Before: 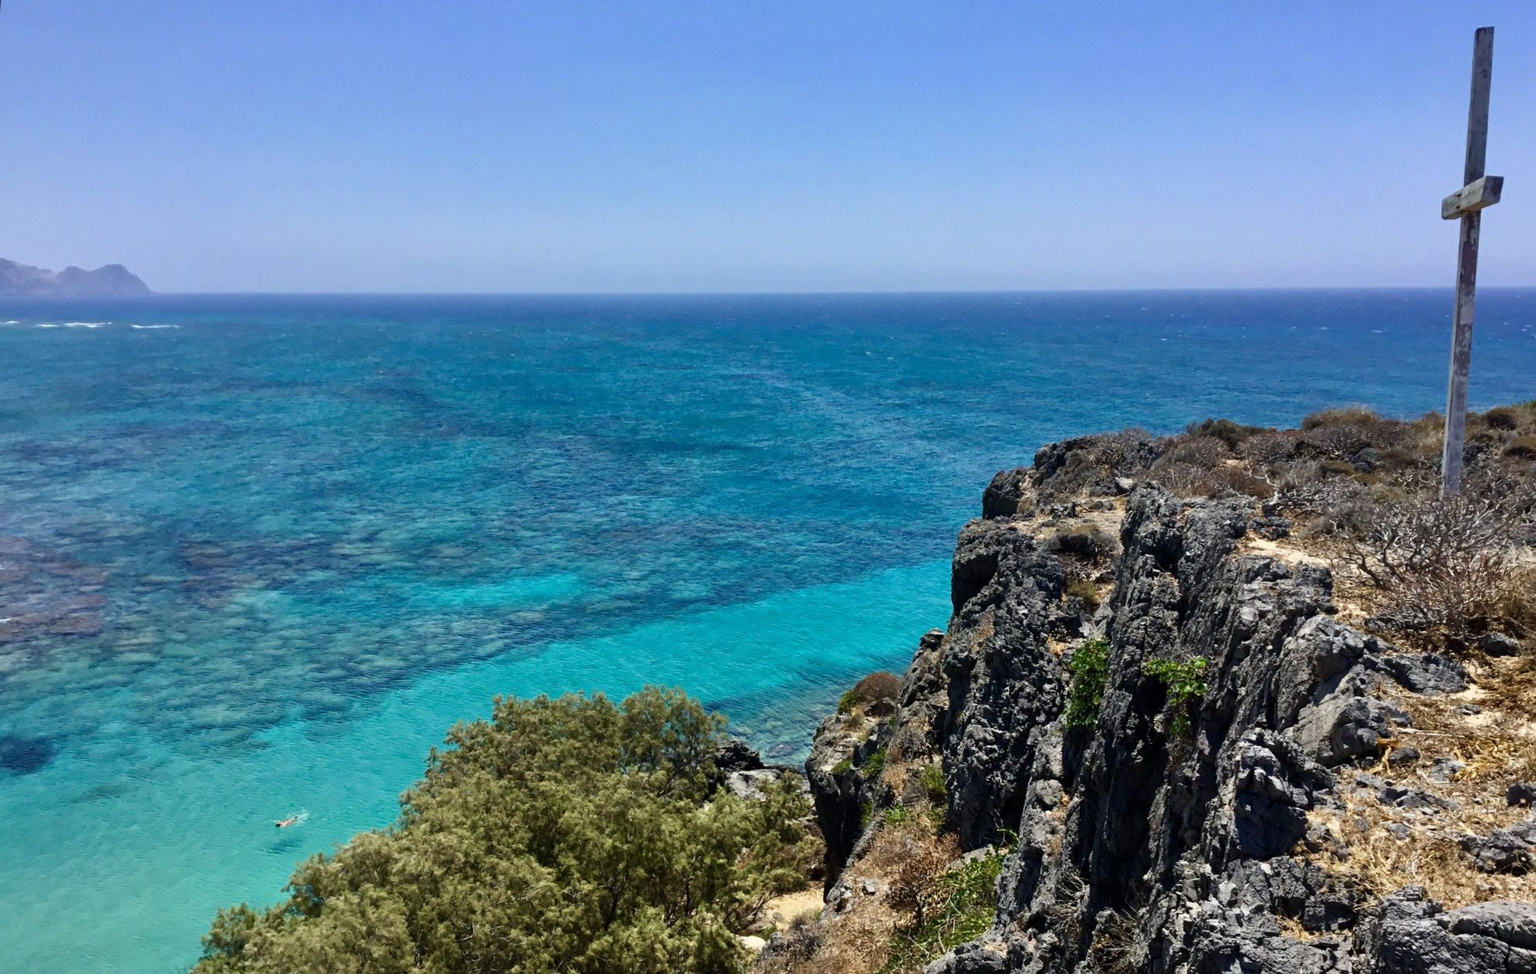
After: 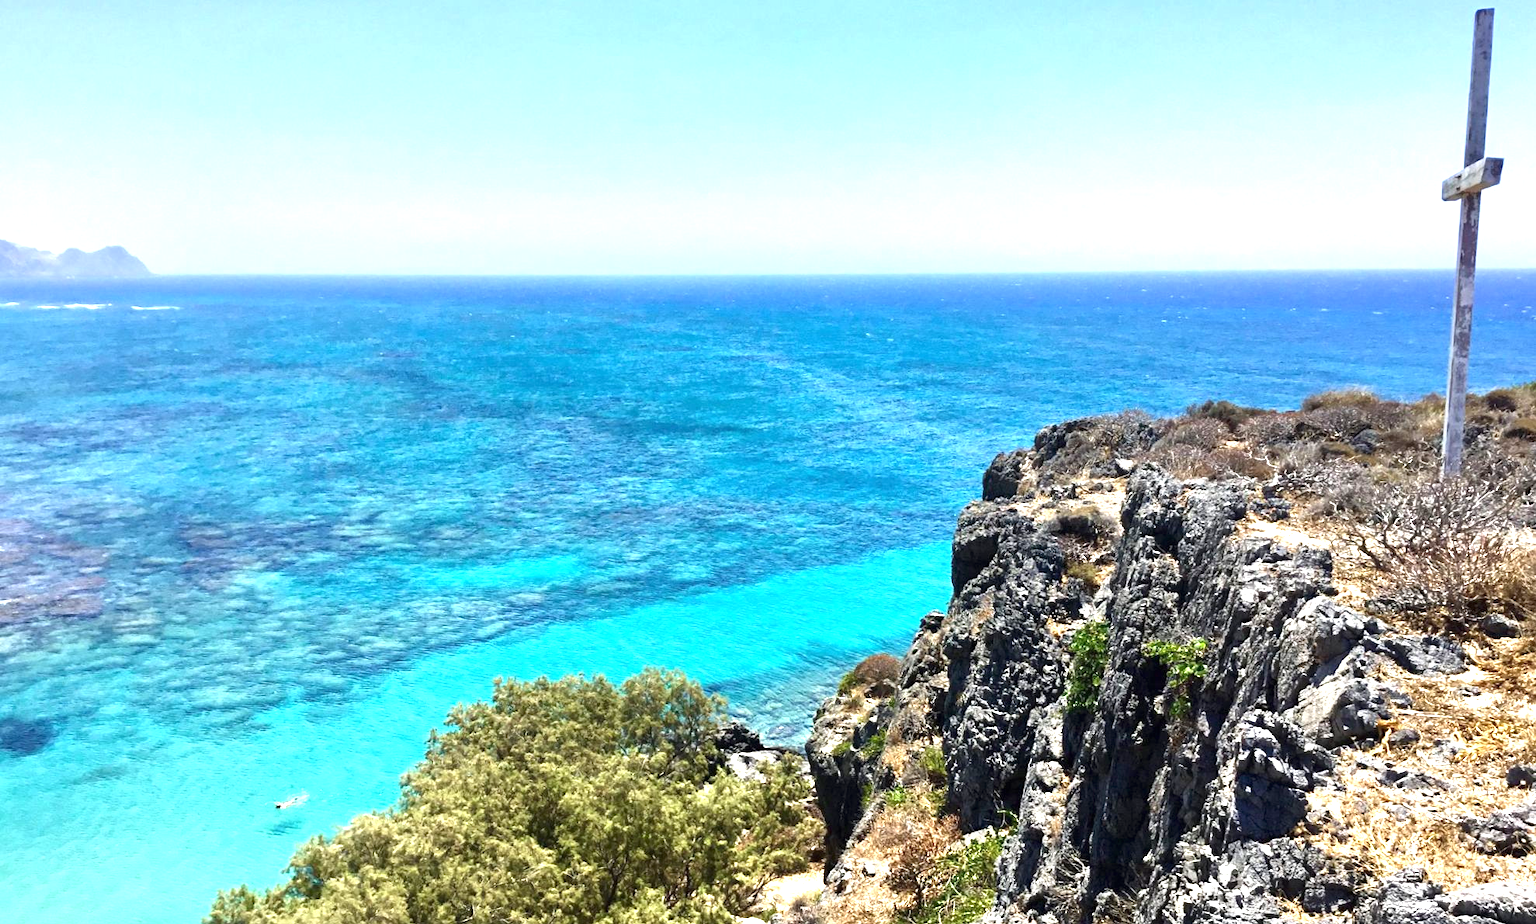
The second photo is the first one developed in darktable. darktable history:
crop and rotate: top 1.922%, bottom 3.14%
exposure: black level correction 0, exposure 1.444 EV, compensate highlight preservation false
